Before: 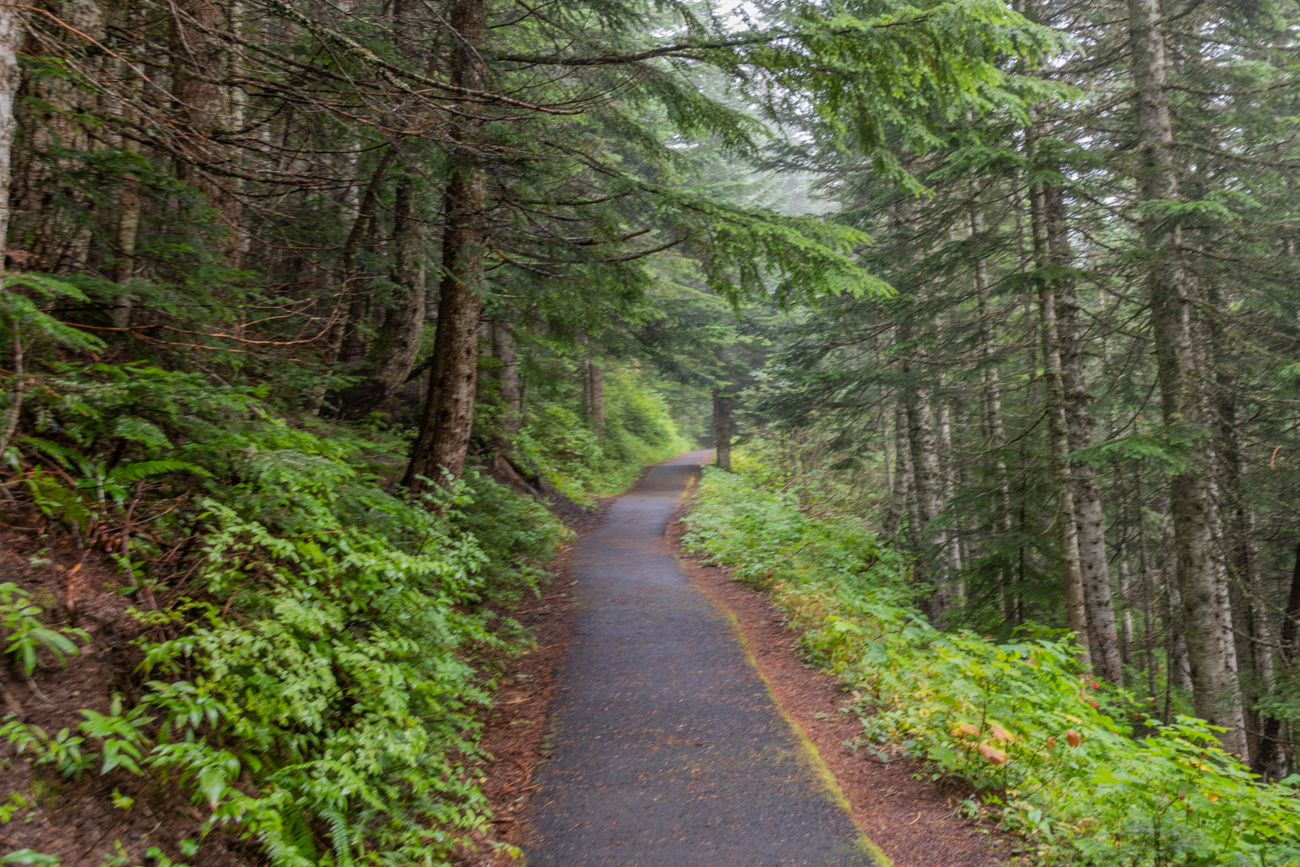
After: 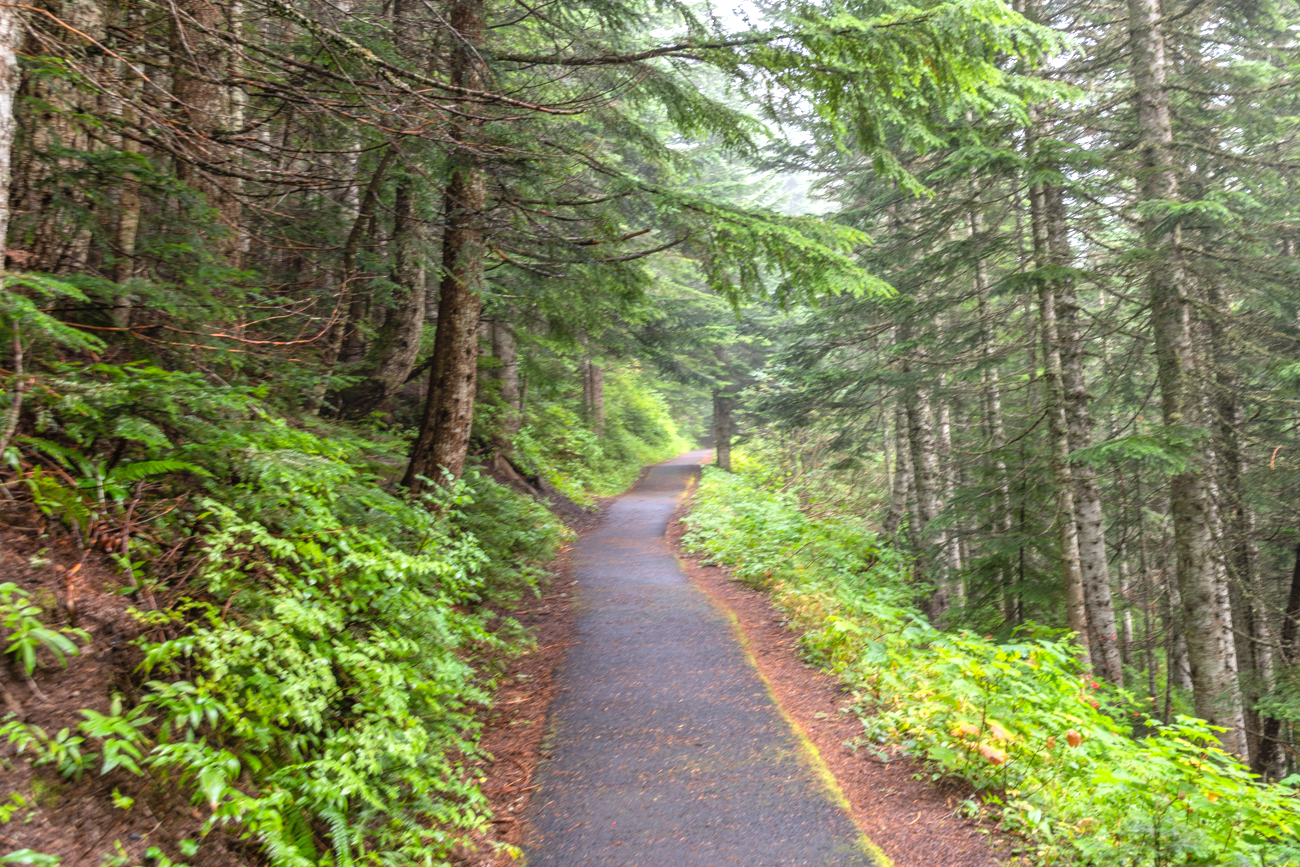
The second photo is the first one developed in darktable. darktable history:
exposure: black level correction 0, exposure 0.953 EV, compensate exposure bias true, compensate highlight preservation false
local contrast: mode bilateral grid, contrast 100, coarseness 100, detail 91%, midtone range 0.2
